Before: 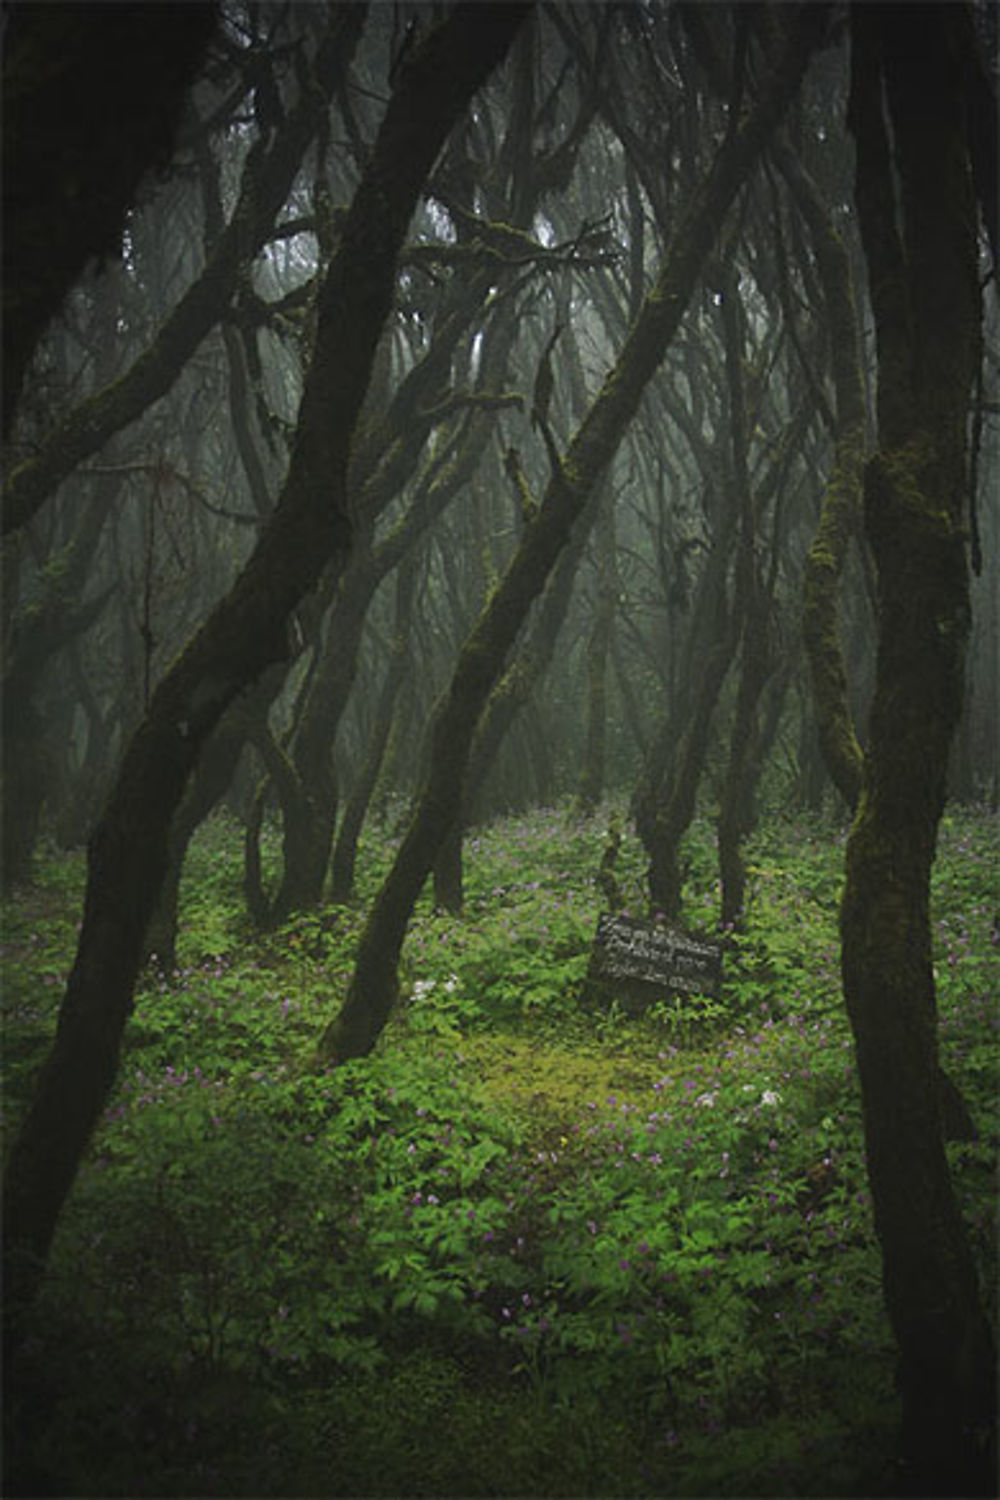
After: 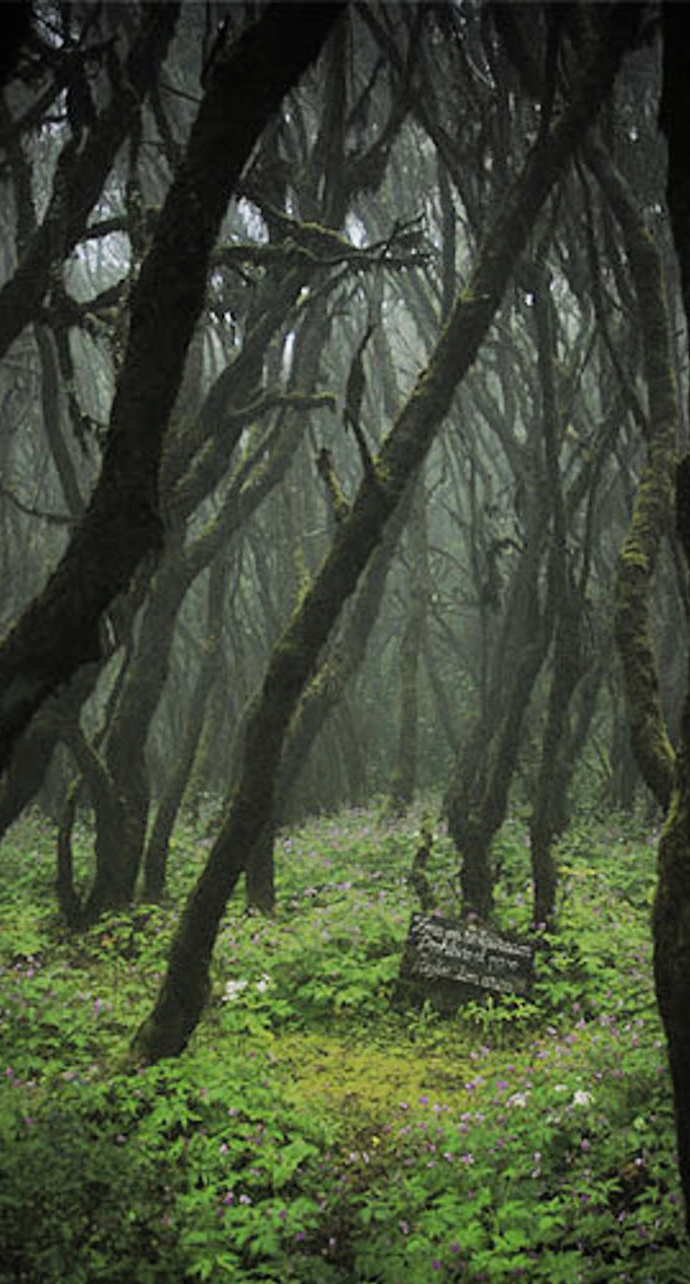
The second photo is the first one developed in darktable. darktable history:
shadows and highlights: shadows 20.91, highlights -81.85, soften with gaussian
crop: left 18.801%, right 12.1%, bottom 14.358%
filmic rgb: black relative exposure -7.73 EV, white relative exposure 4.37 EV, hardness 3.76, latitude 49.52%, contrast 1.101, iterations of high-quality reconstruction 0
exposure: exposure 0.601 EV, compensate highlight preservation false
